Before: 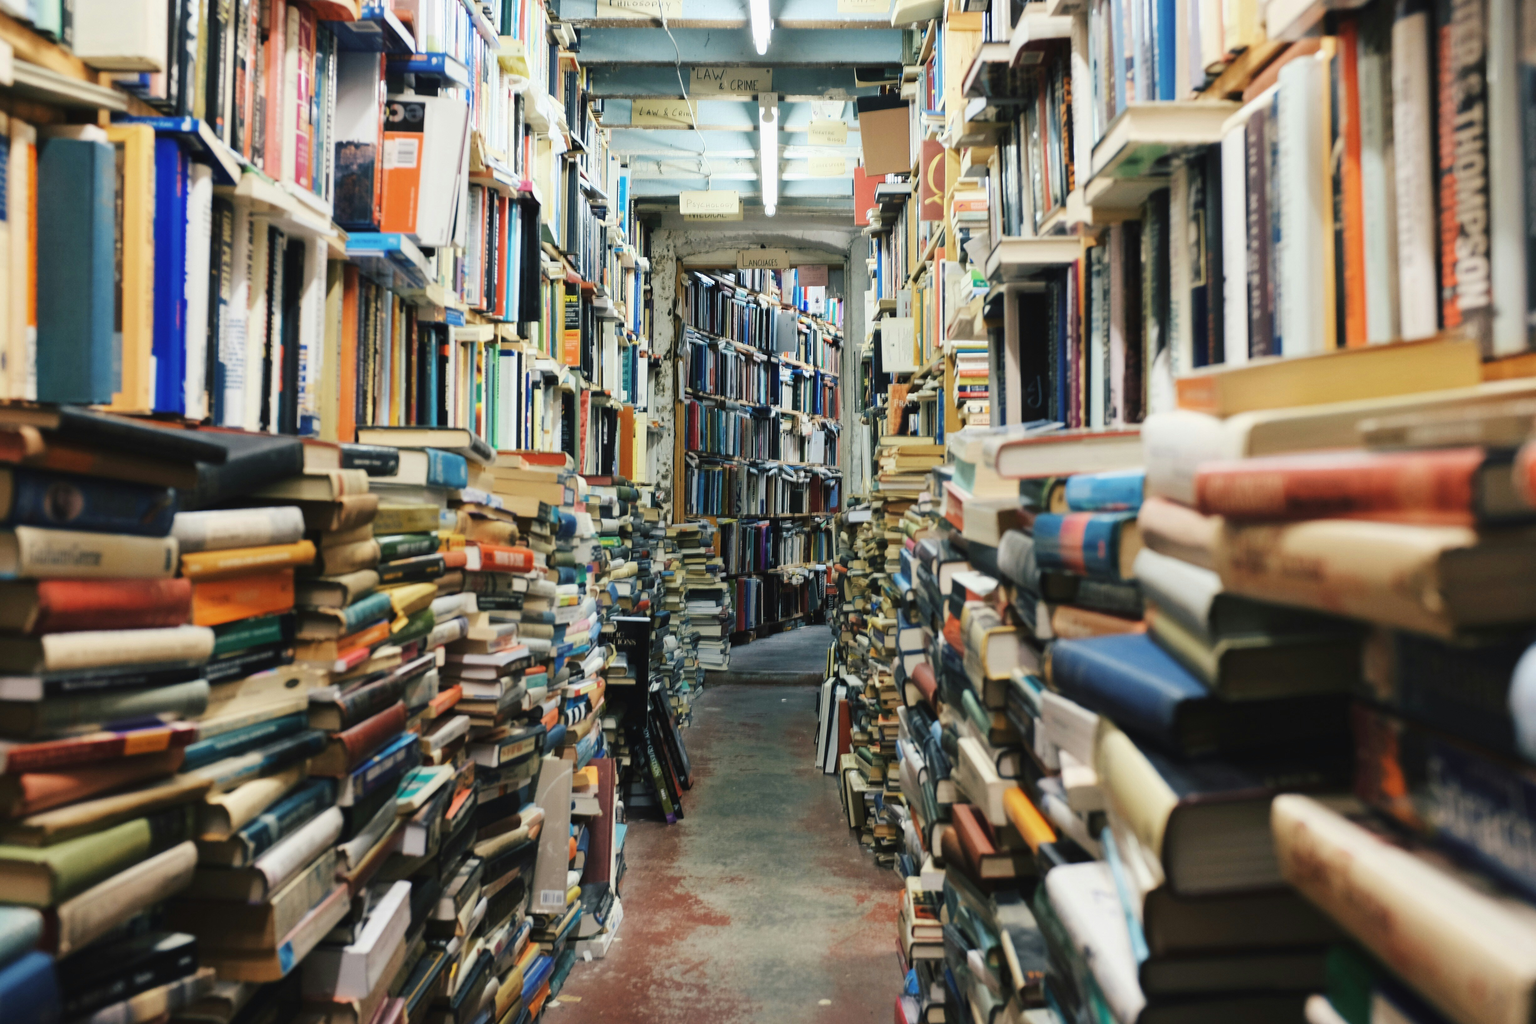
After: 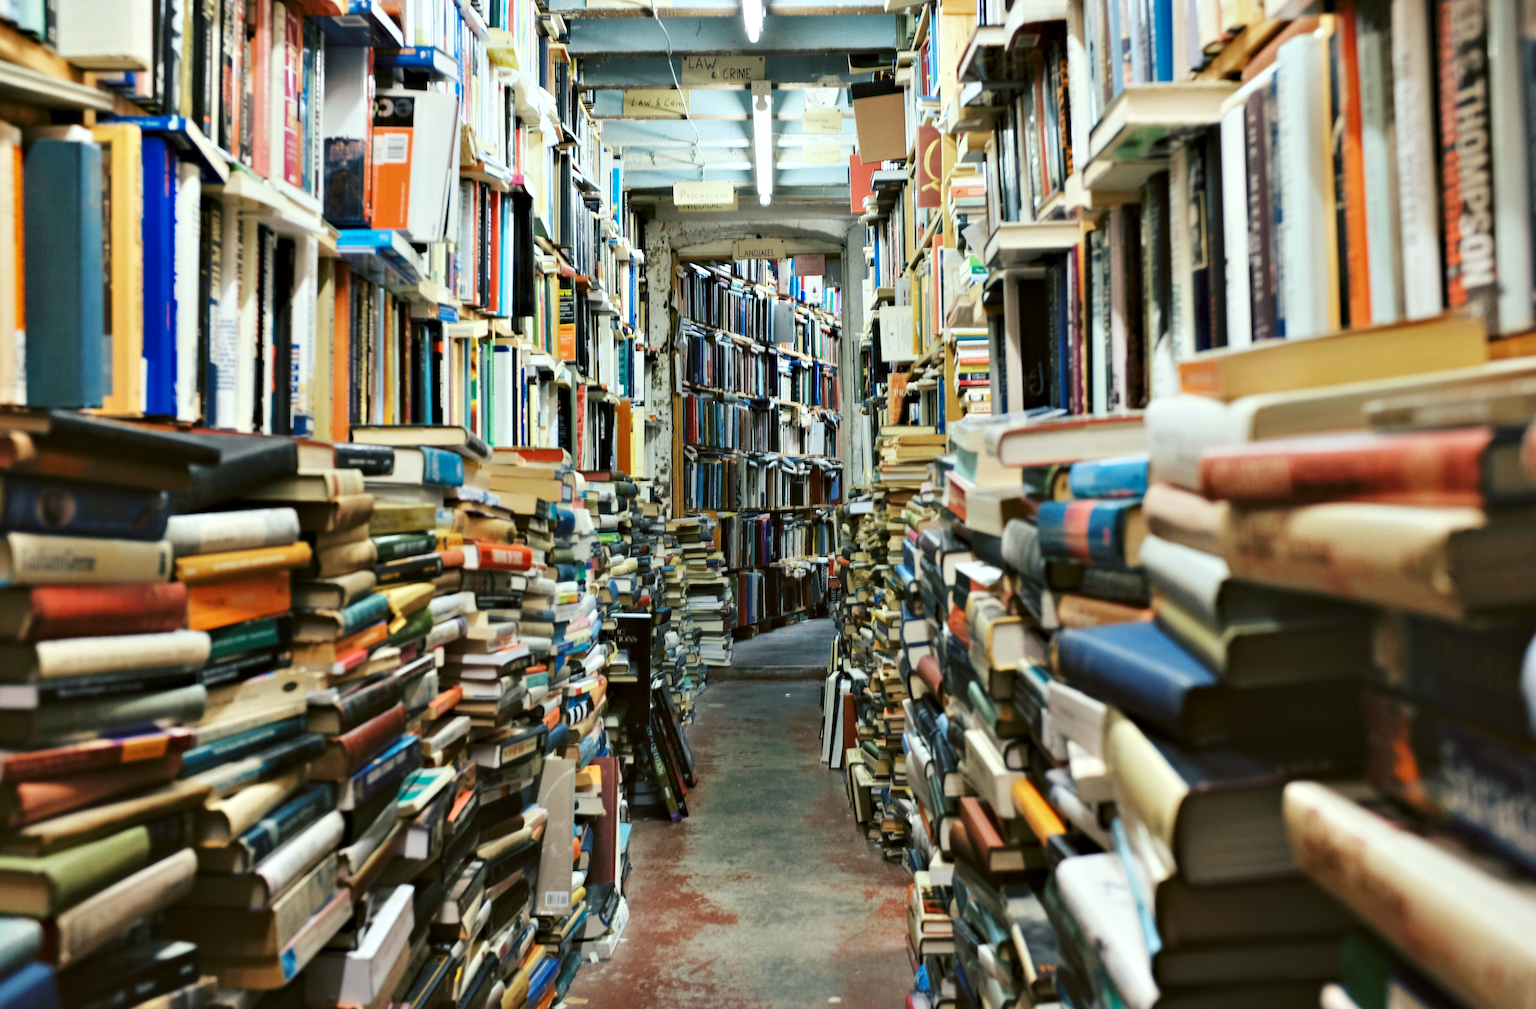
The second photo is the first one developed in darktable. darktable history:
rotate and perspective: rotation -1°, crop left 0.011, crop right 0.989, crop top 0.025, crop bottom 0.975
color balance: lift [1.004, 1.002, 1.002, 0.998], gamma [1, 1.007, 1.002, 0.993], gain [1, 0.977, 1.013, 1.023], contrast -3.64%
contrast equalizer: octaves 7, y [[0.528, 0.548, 0.563, 0.562, 0.546, 0.526], [0.55 ×6], [0 ×6], [0 ×6], [0 ×6]]
